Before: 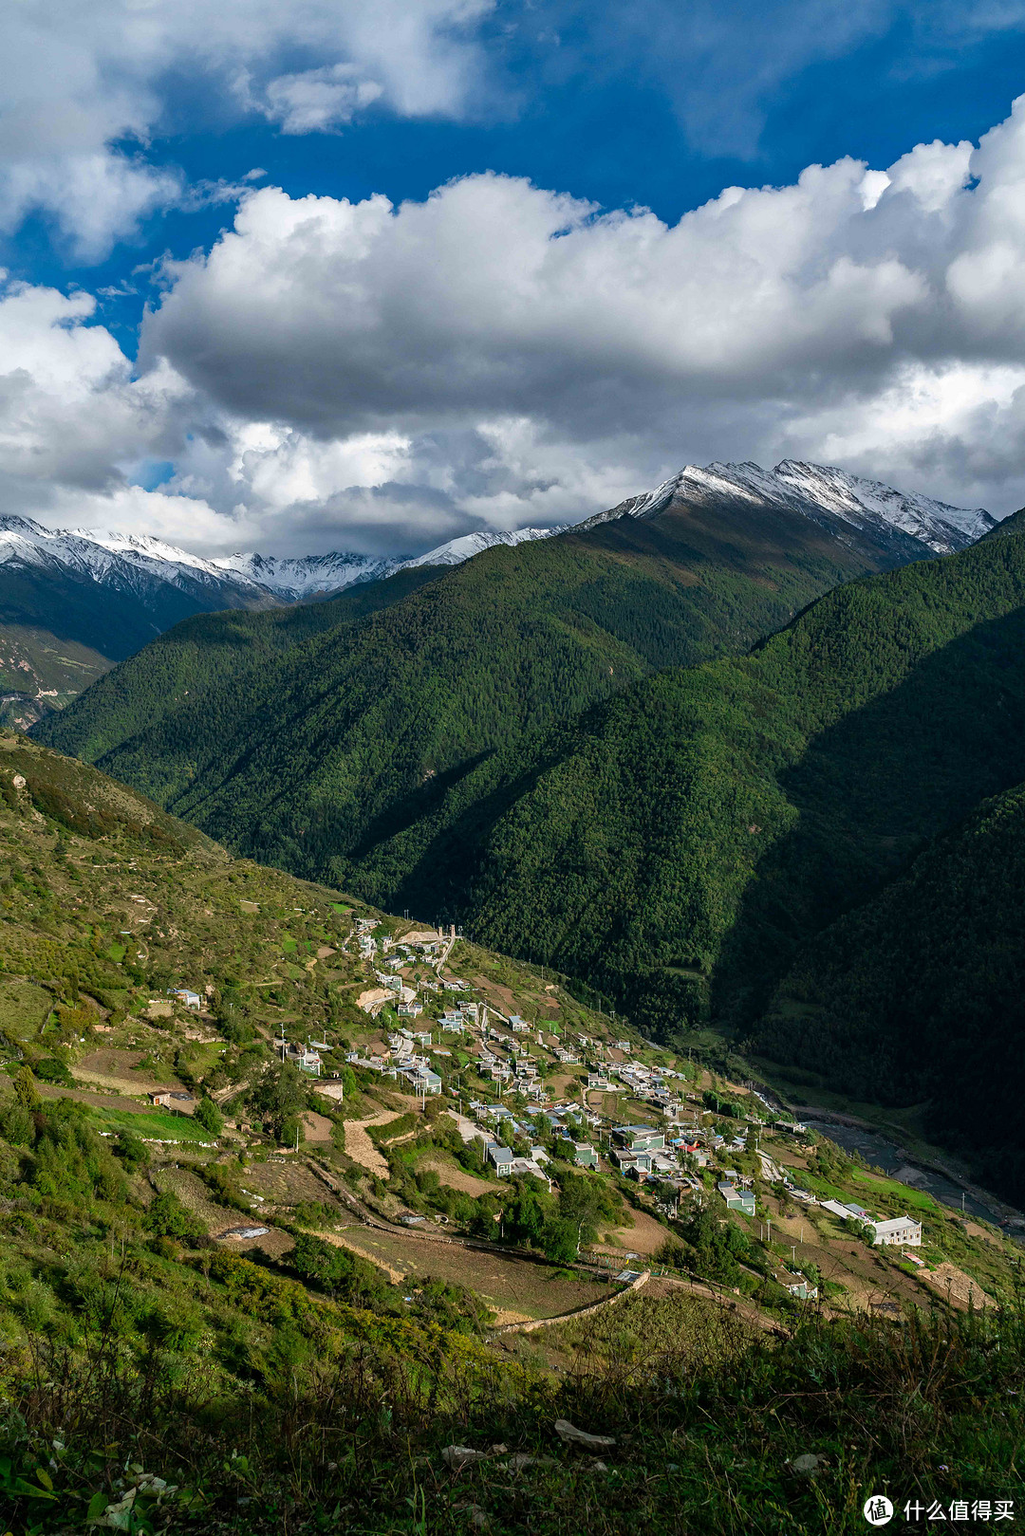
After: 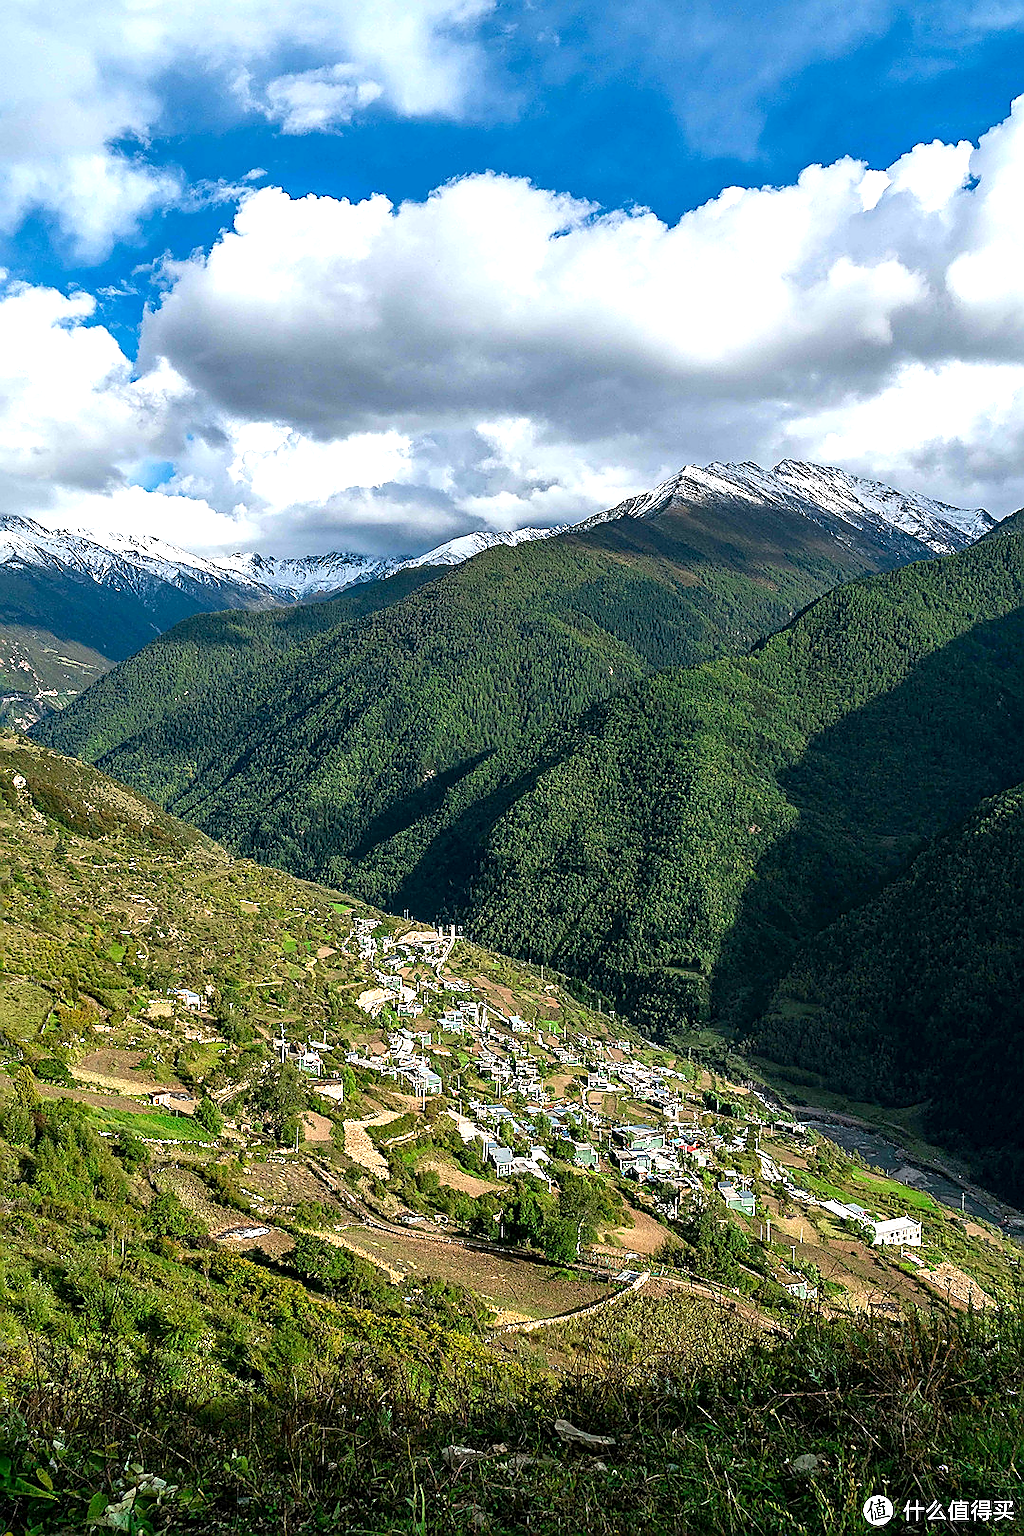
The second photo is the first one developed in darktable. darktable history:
sharpen: radius 1.4, amount 1.25, threshold 0.7
exposure: black level correction 0.001, exposure 0.955 EV, compensate exposure bias true, compensate highlight preservation false
